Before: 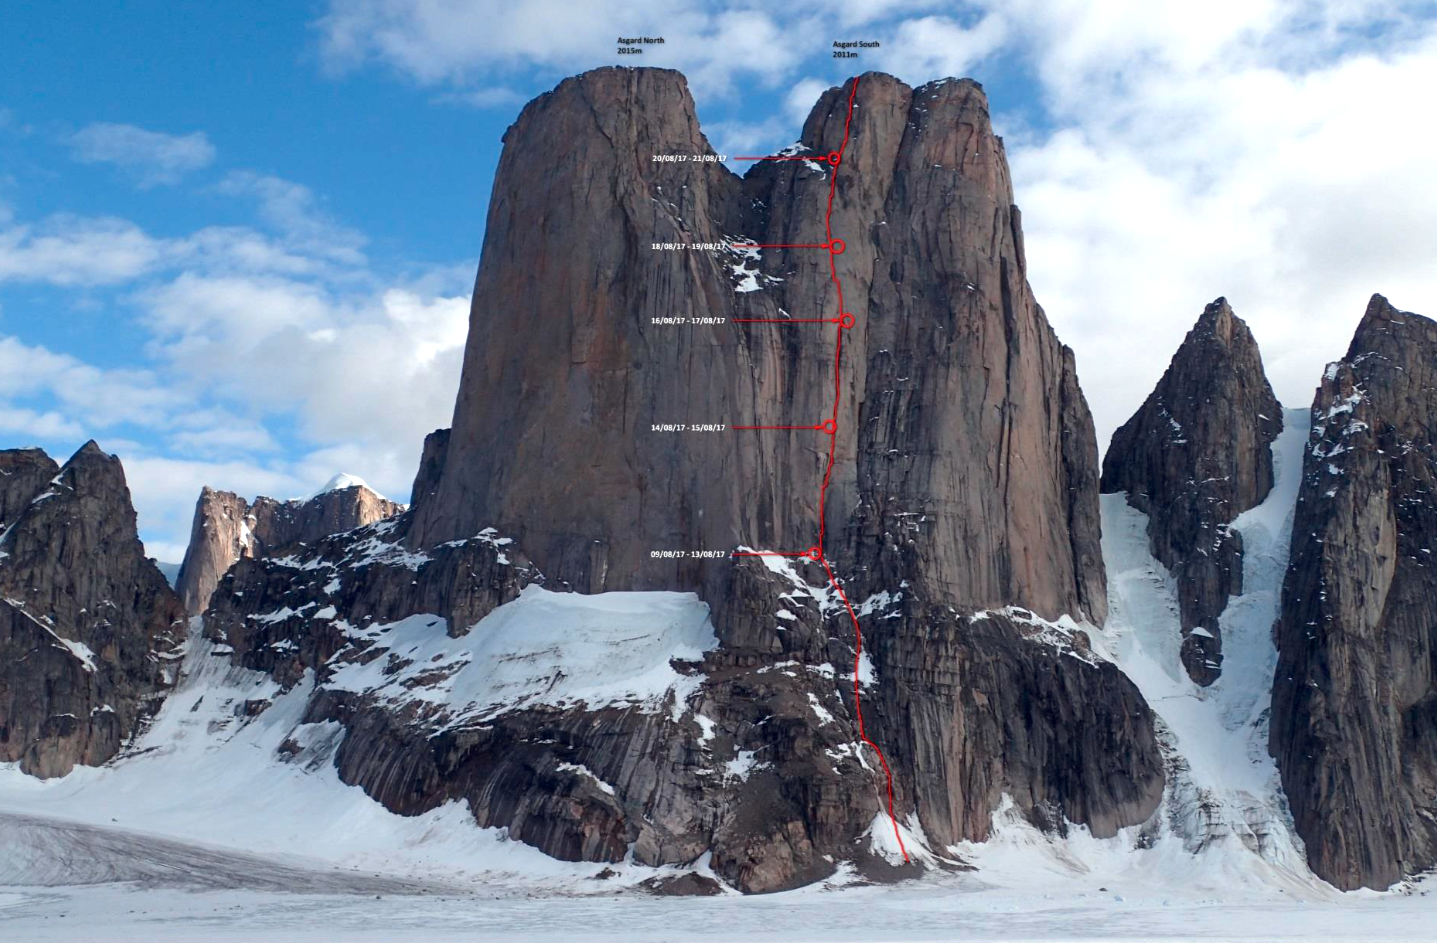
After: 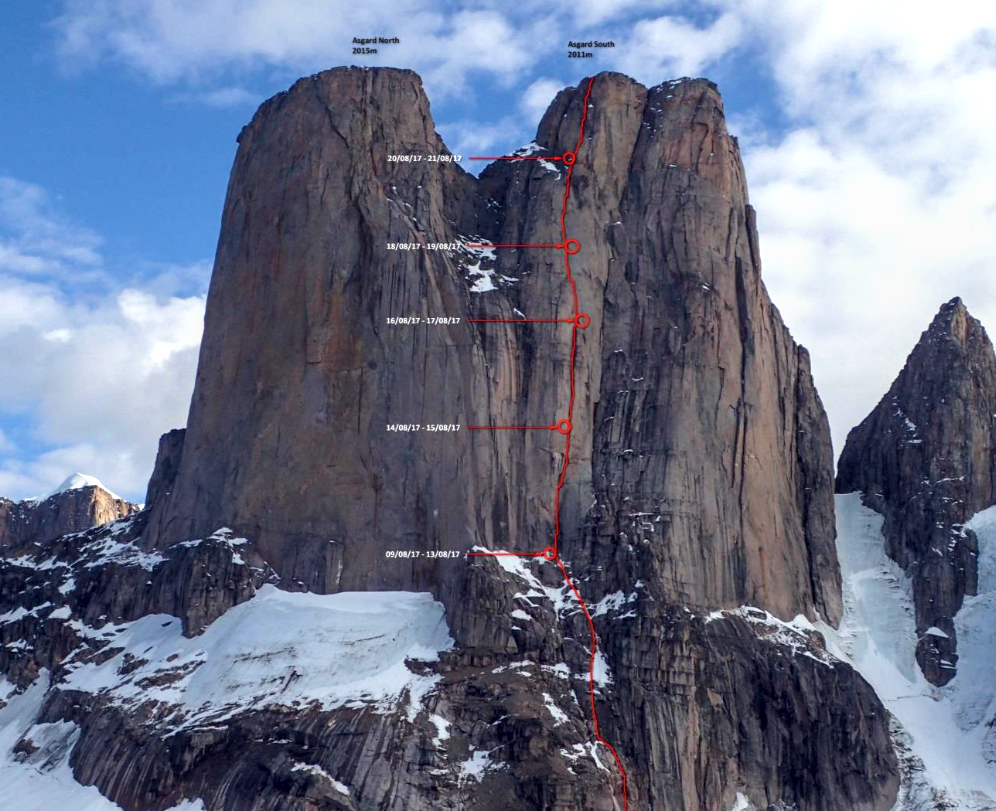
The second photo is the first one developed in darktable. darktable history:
velvia: on, module defaults
crop: left 18.479%, right 12.2%, bottom 13.971%
local contrast: on, module defaults
tone equalizer: on, module defaults
